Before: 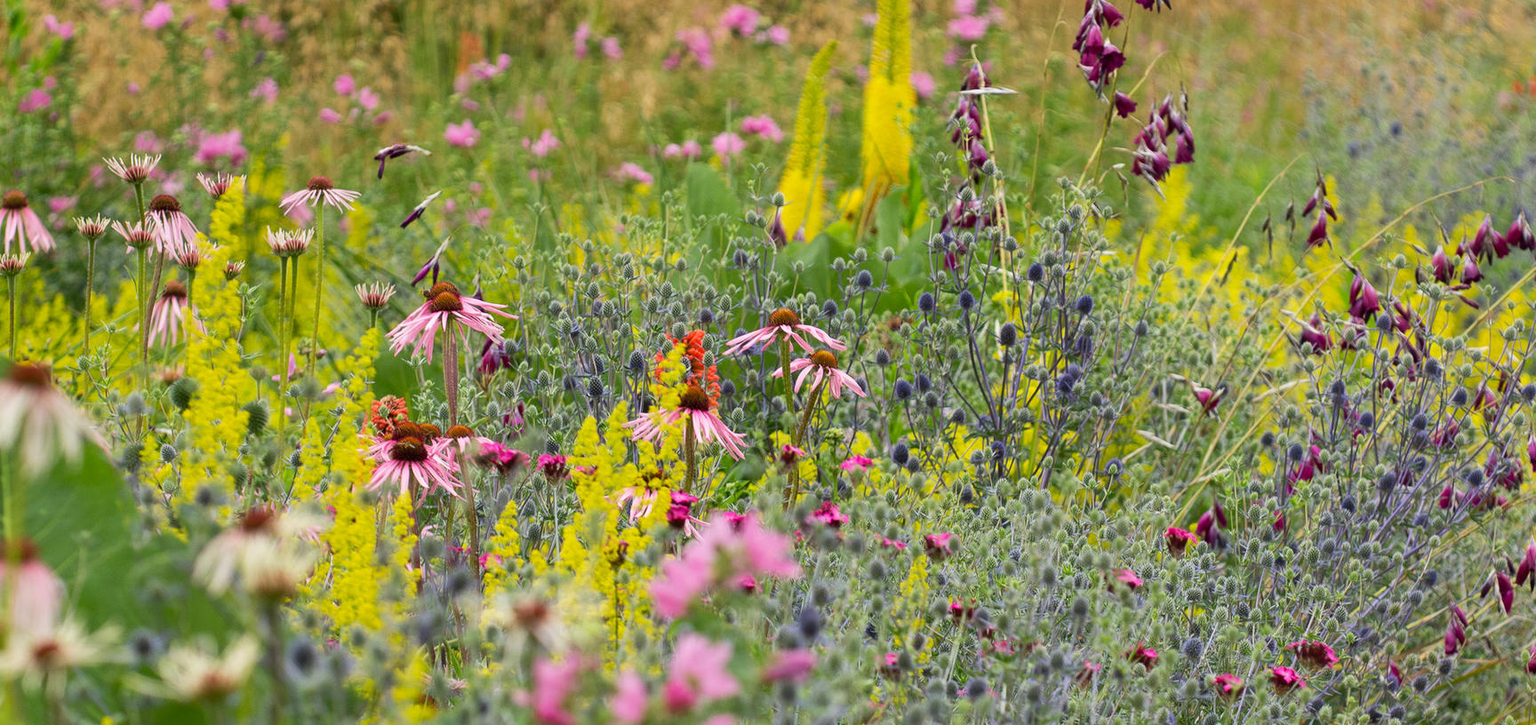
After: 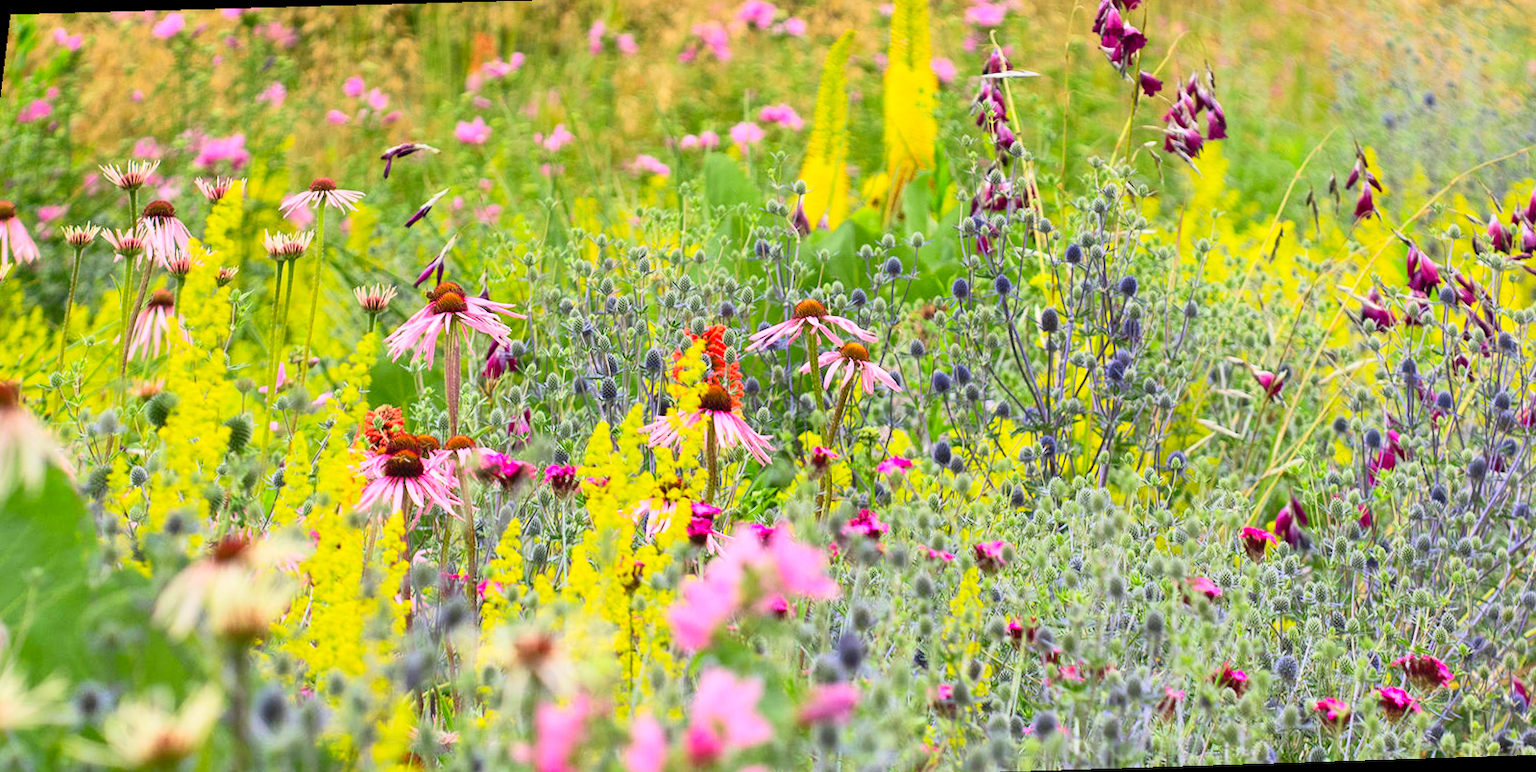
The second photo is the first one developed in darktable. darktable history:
contrast brightness saturation: contrast 0.24, brightness 0.26, saturation 0.39
rotate and perspective: rotation -1.68°, lens shift (vertical) -0.146, crop left 0.049, crop right 0.912, crop top 0.032, crop bottom 0.96
